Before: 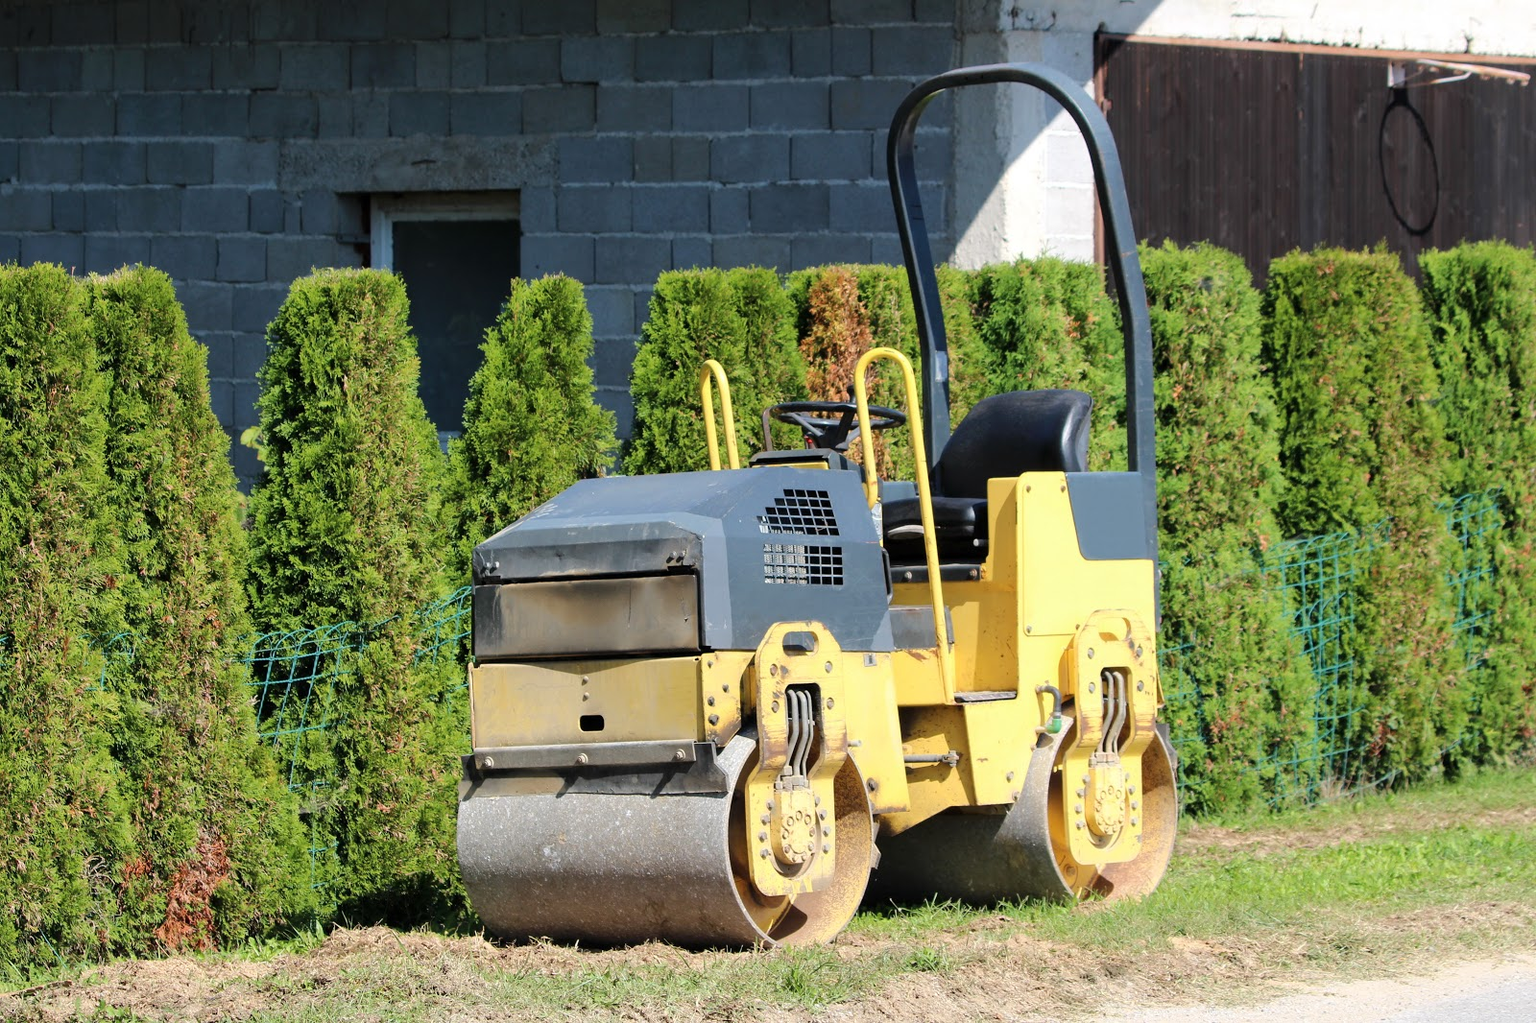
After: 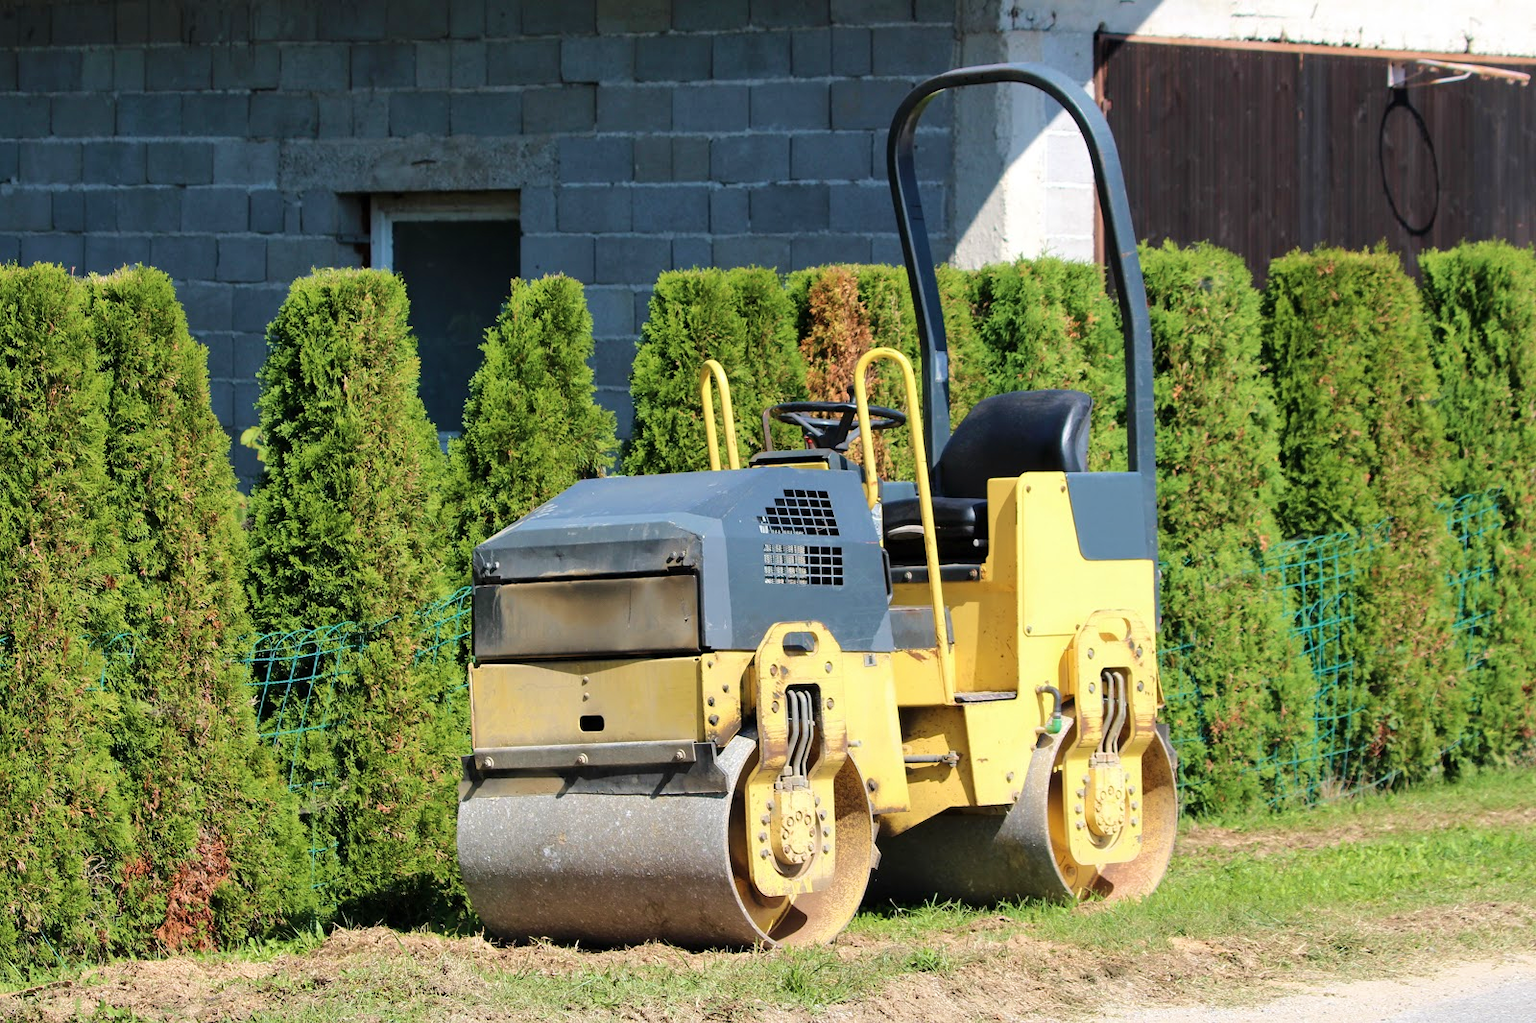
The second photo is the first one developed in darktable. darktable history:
velvia: on, module defaults
color balance rgb: perceptual saturation grading › global saturation -1%
shadows and highlights: shadows 37.27, highlights -28.18, soften with gaussian
